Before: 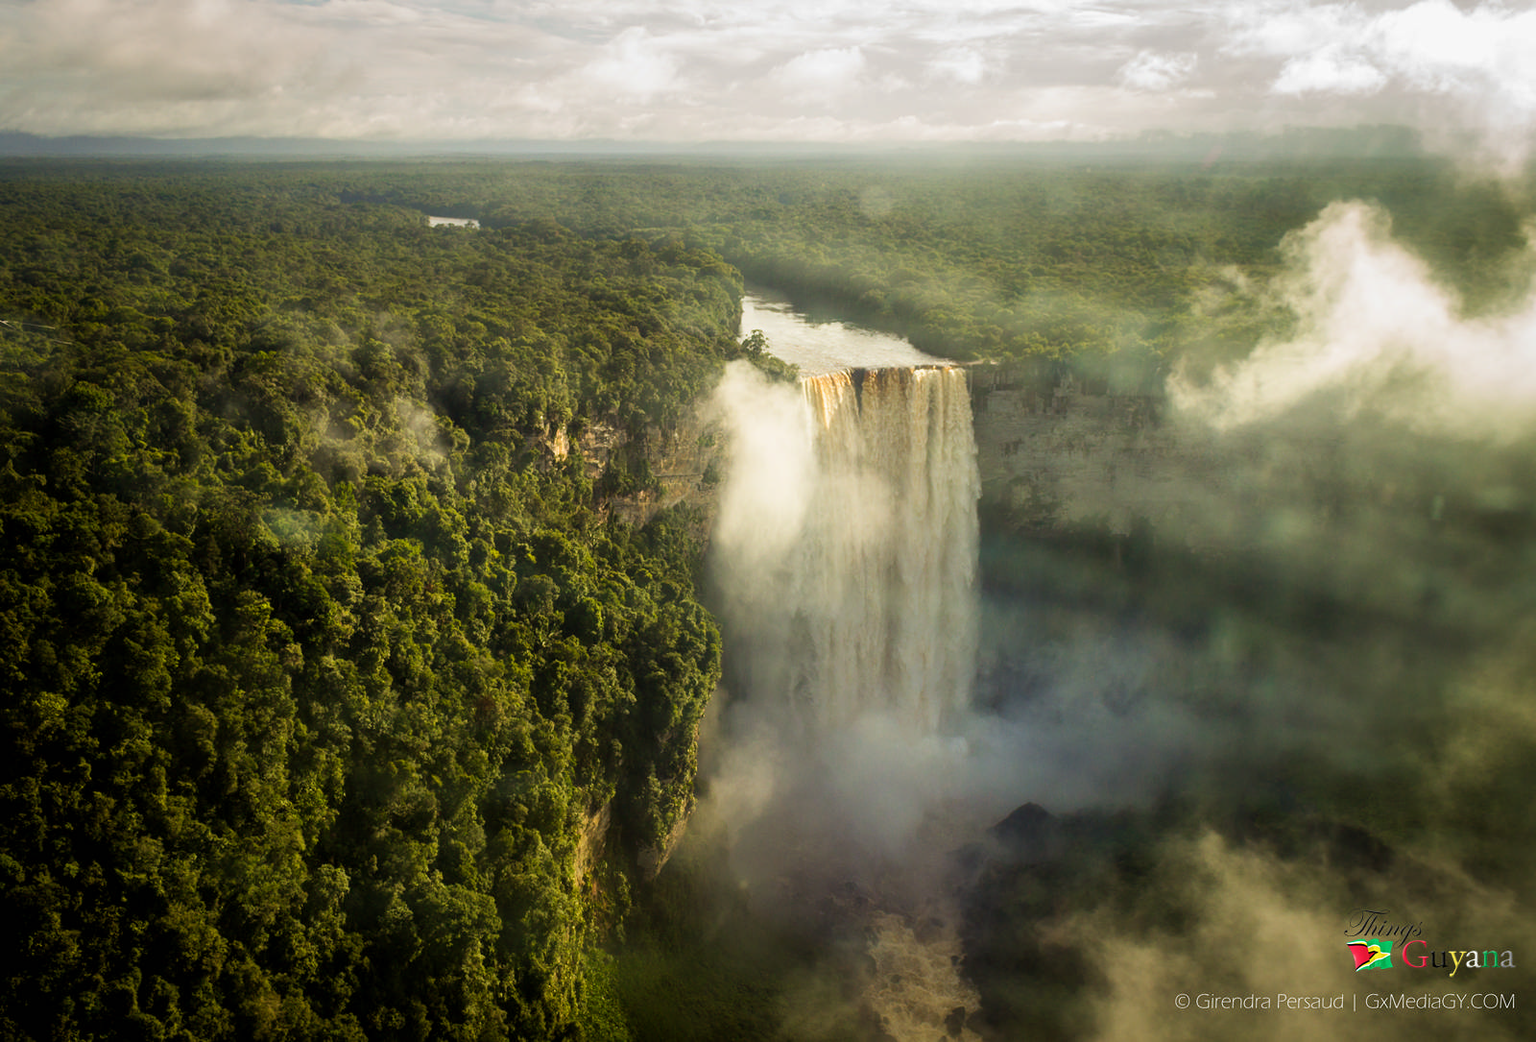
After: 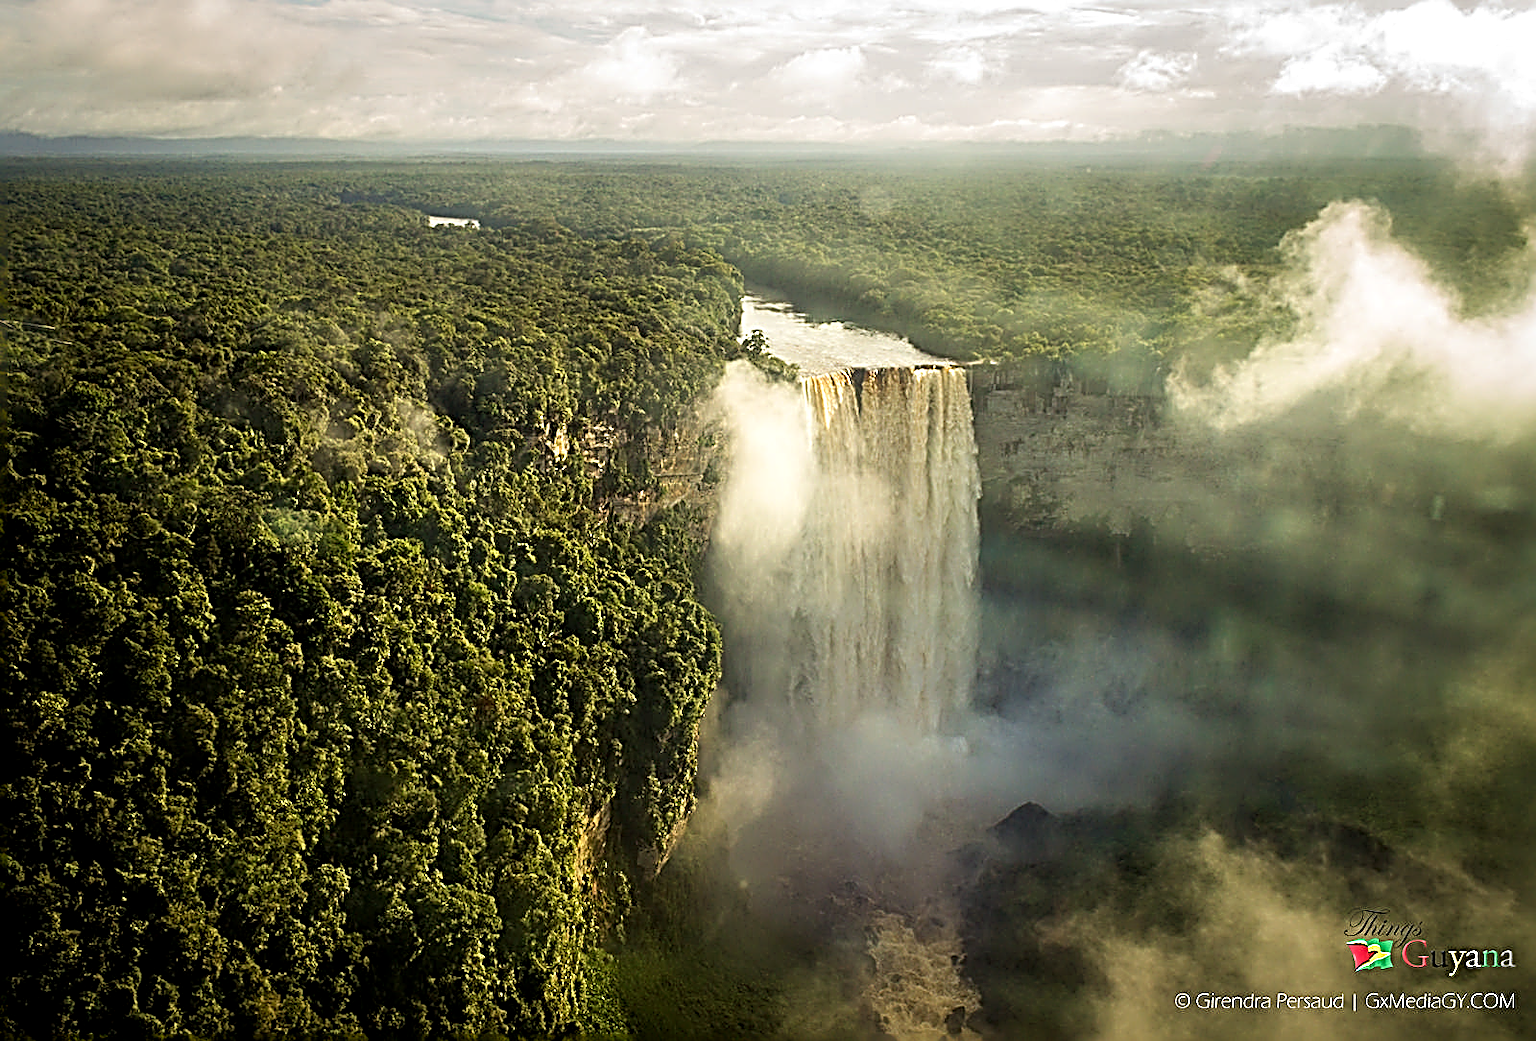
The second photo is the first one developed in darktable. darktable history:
exposure: black level correction 0.001, exposure 0.191 EV, compensate highlight preservation false
sharpen: radius 3.181, amount 1.723
